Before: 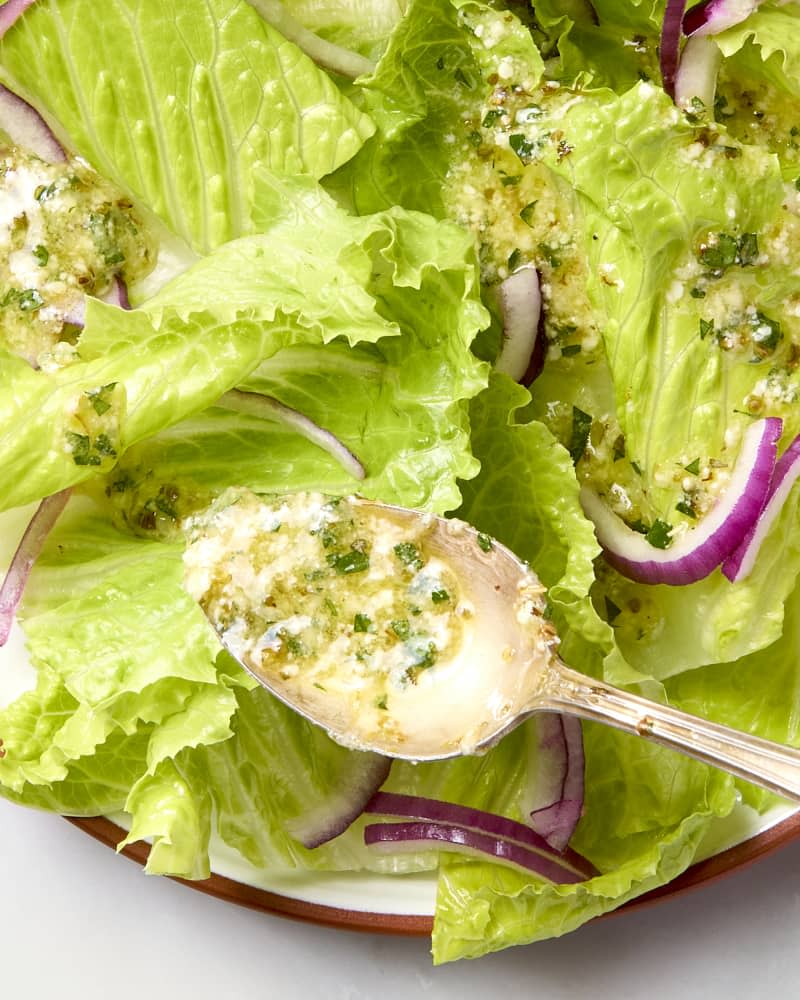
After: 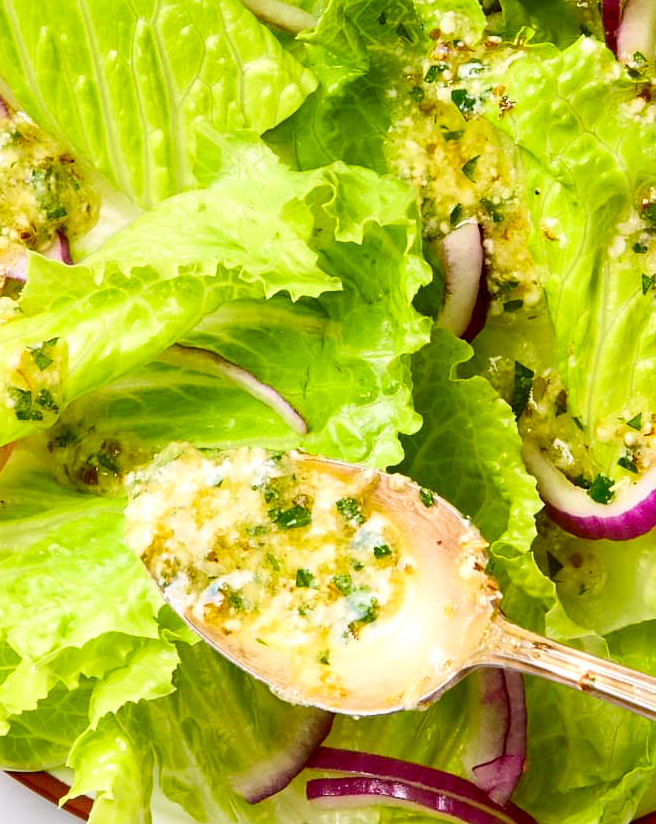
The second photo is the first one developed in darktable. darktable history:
contrast brightness saturation: contrast 0.17, saturation 0.295
crop and rotate: left 7.378%, top 4.509%, right 10.595%, bottom 13.008%
